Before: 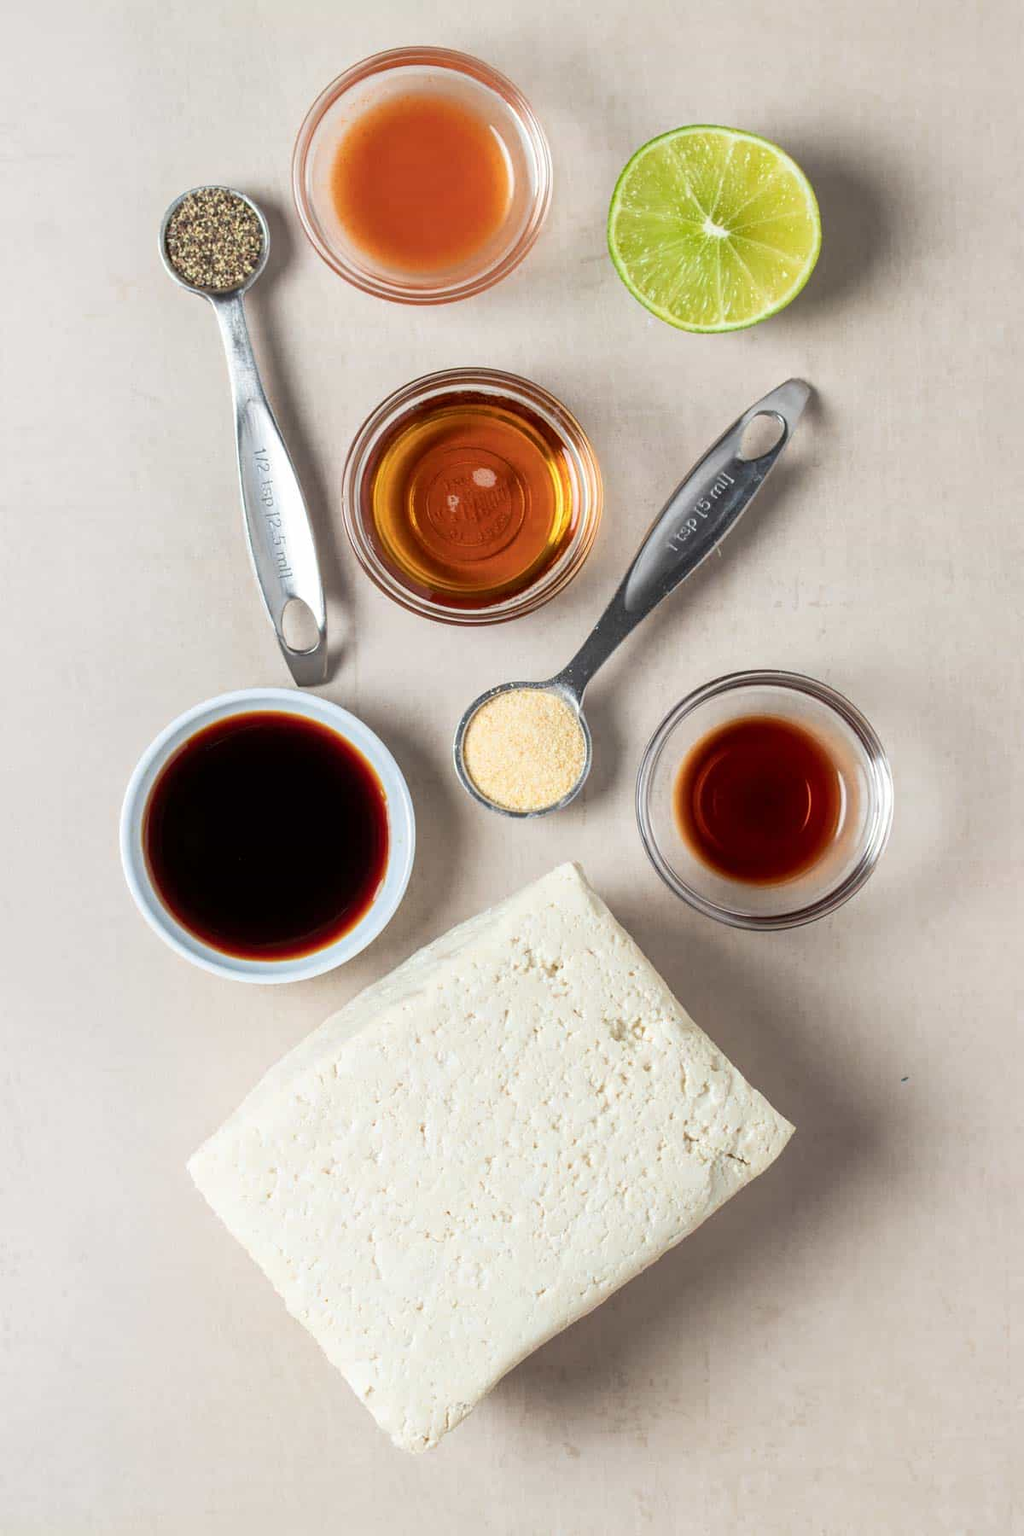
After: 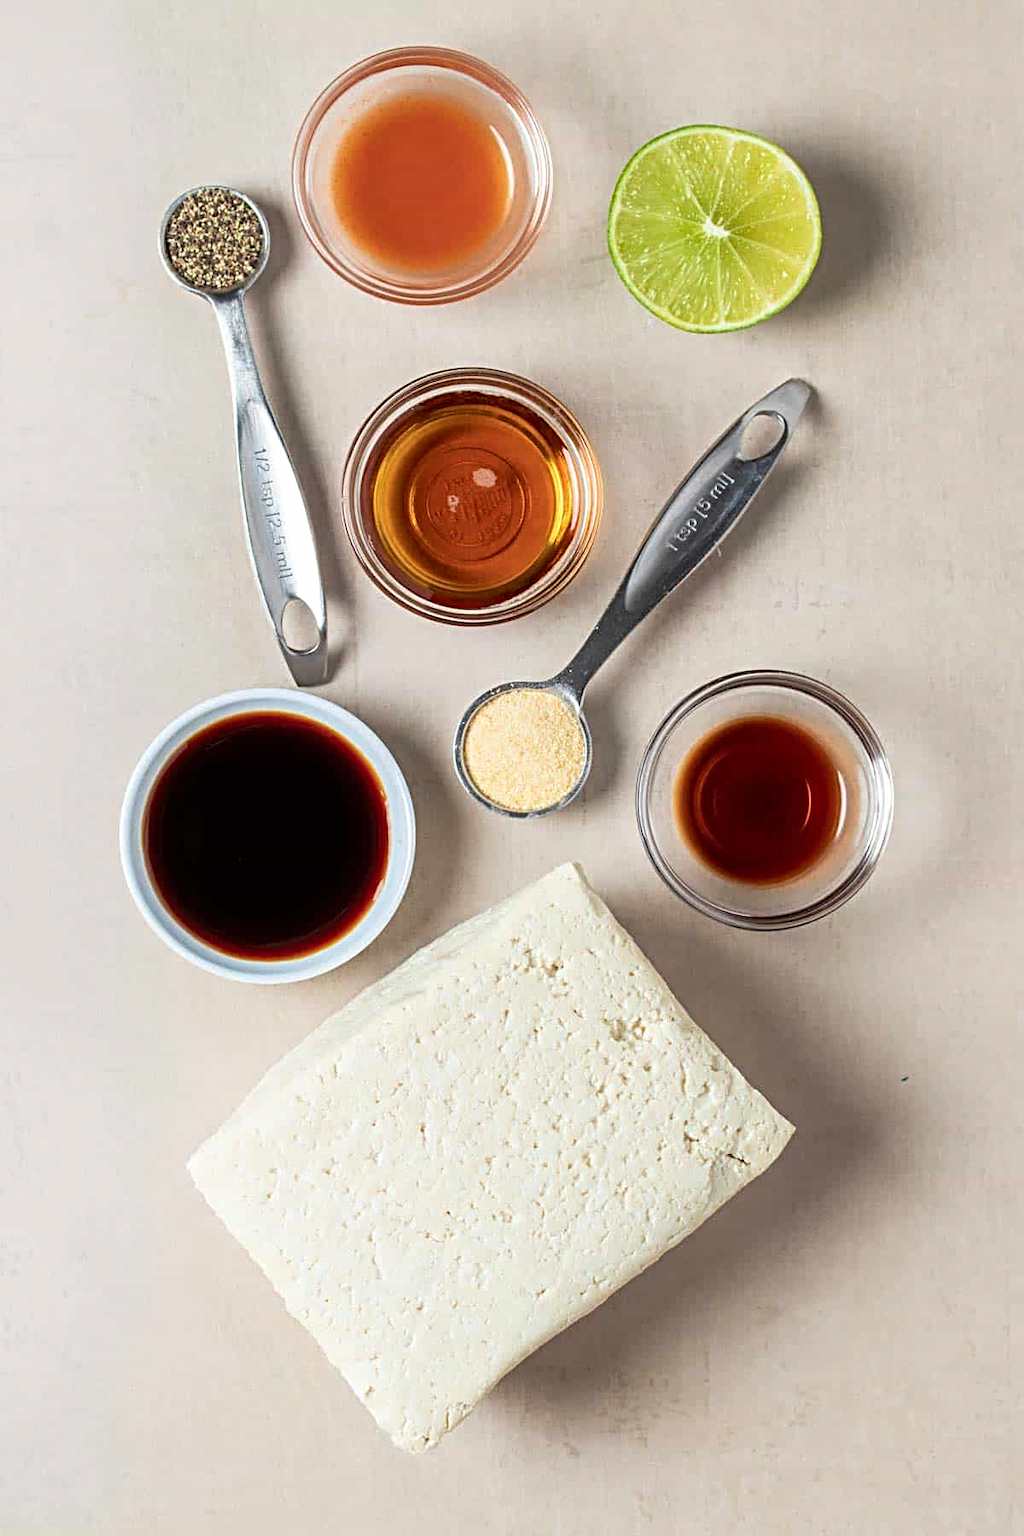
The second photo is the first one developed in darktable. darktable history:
velvia: strength 15.38%
sharpen: radius 3.994
